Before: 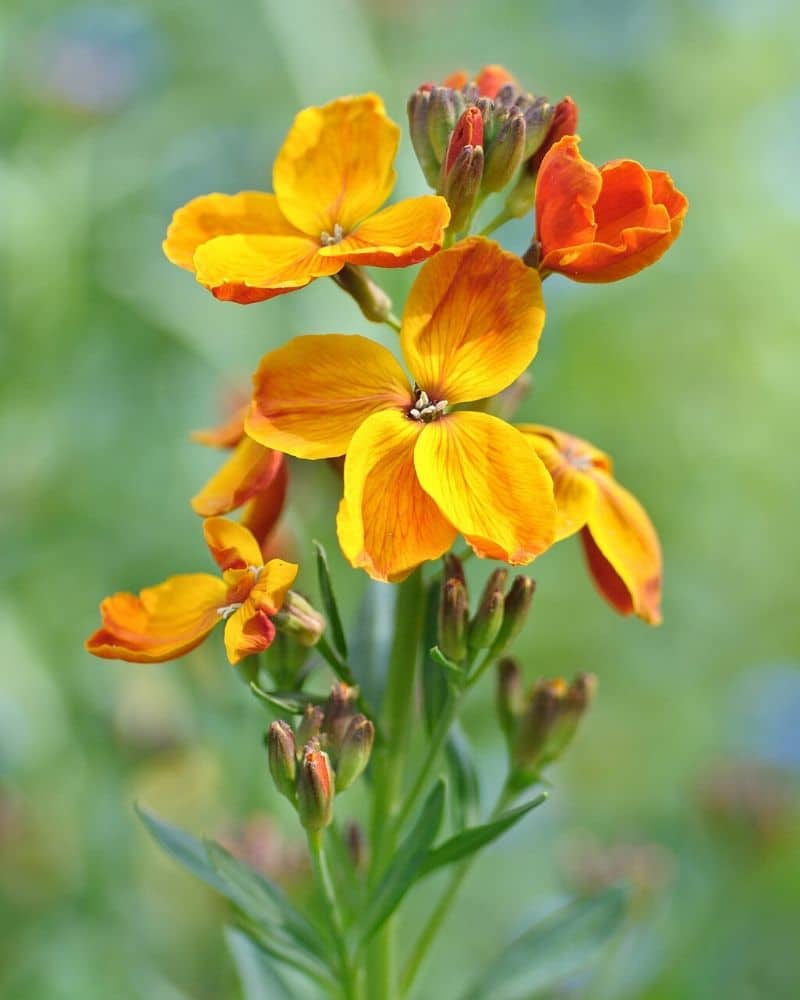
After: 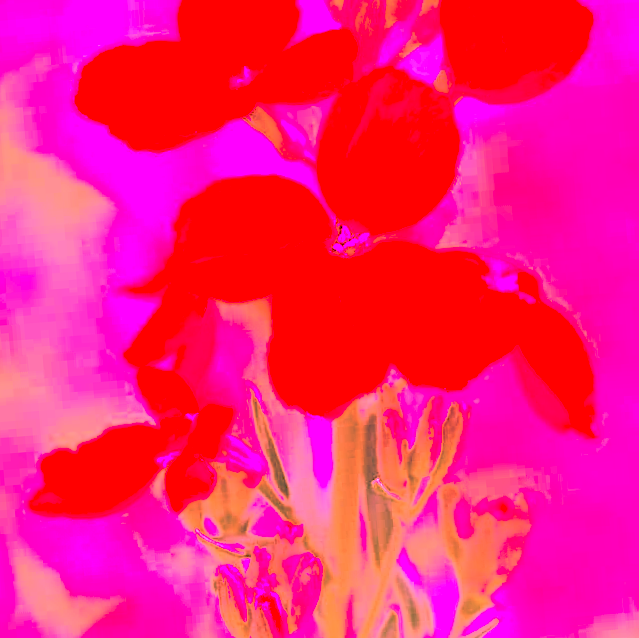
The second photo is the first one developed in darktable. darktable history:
tone curve: curves: ch0 [(0, 0) (0.003, 0.278) (0.011, 0.282) (0.025, 0.282) (0.044, 0.29) (0.069, 0.295) (0.1, 0.306) (0.136, 0.316) (0.177, 0.33) (0.224, 0.358) (0.277, 0.403) (0.335, 0.451) (0.399, 0.505) (0.468, 0.558) (0.543, 0.611) (0.623, 0.679) (0.709, 0.751) (0.801, 0.815) (0.898, 0.863) (1, 1)], preserve colors none
sharpen: on, module defaults
crop: left 7.856%, top 11.836%, right 10.12%, bottom 15.387%
white balance: red 4.26, blue 1.802
rotate and perspective: rotation -4.57°, crop left 0.054, crop right 0.944, crop top 0.087, crop bottom 0.914
